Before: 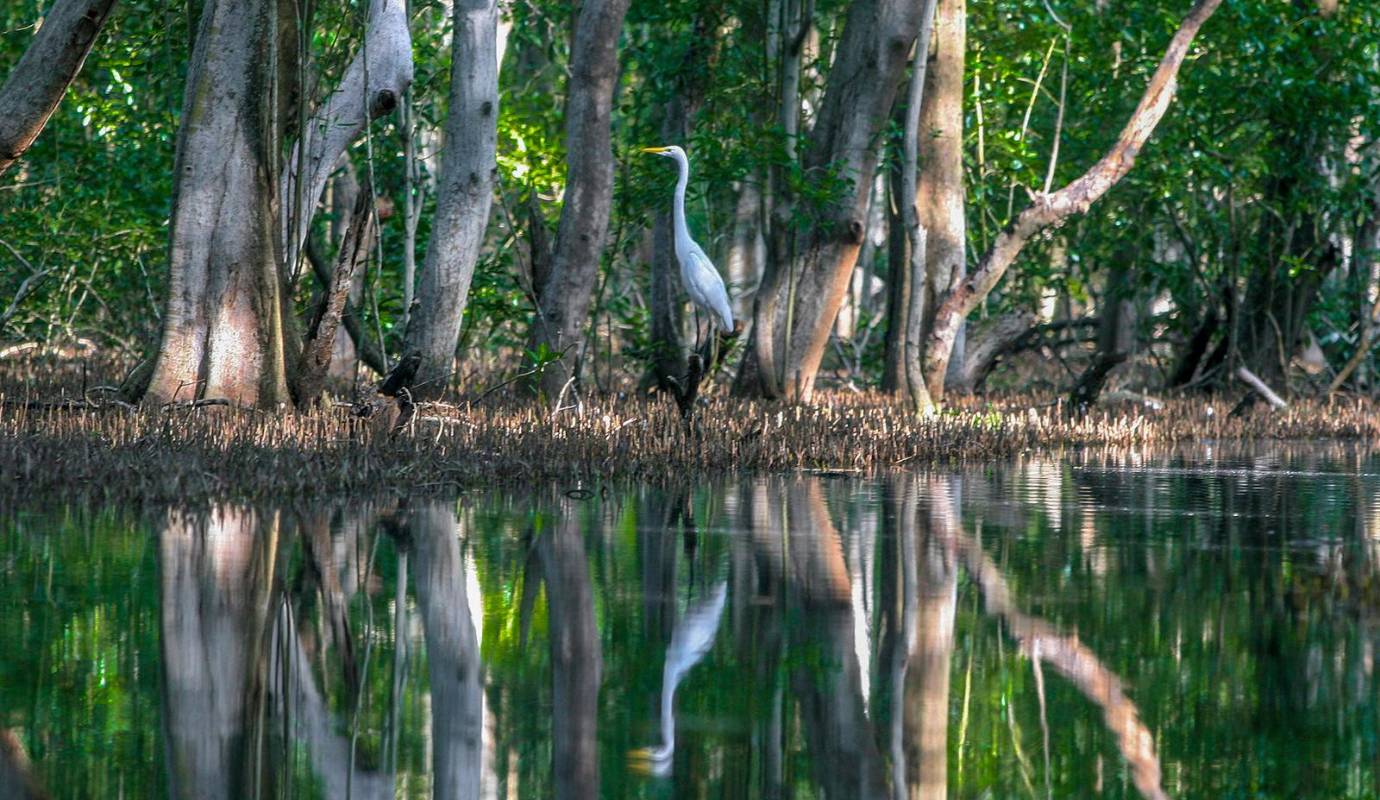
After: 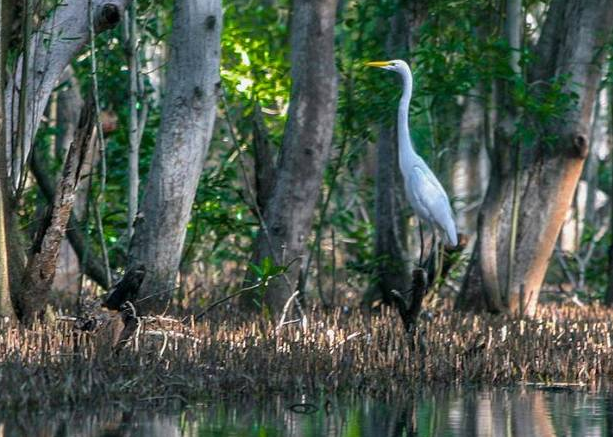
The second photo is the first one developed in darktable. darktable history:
crop: left 20.041%, top 10.762%, right 35.495%, bottom 34.506%
